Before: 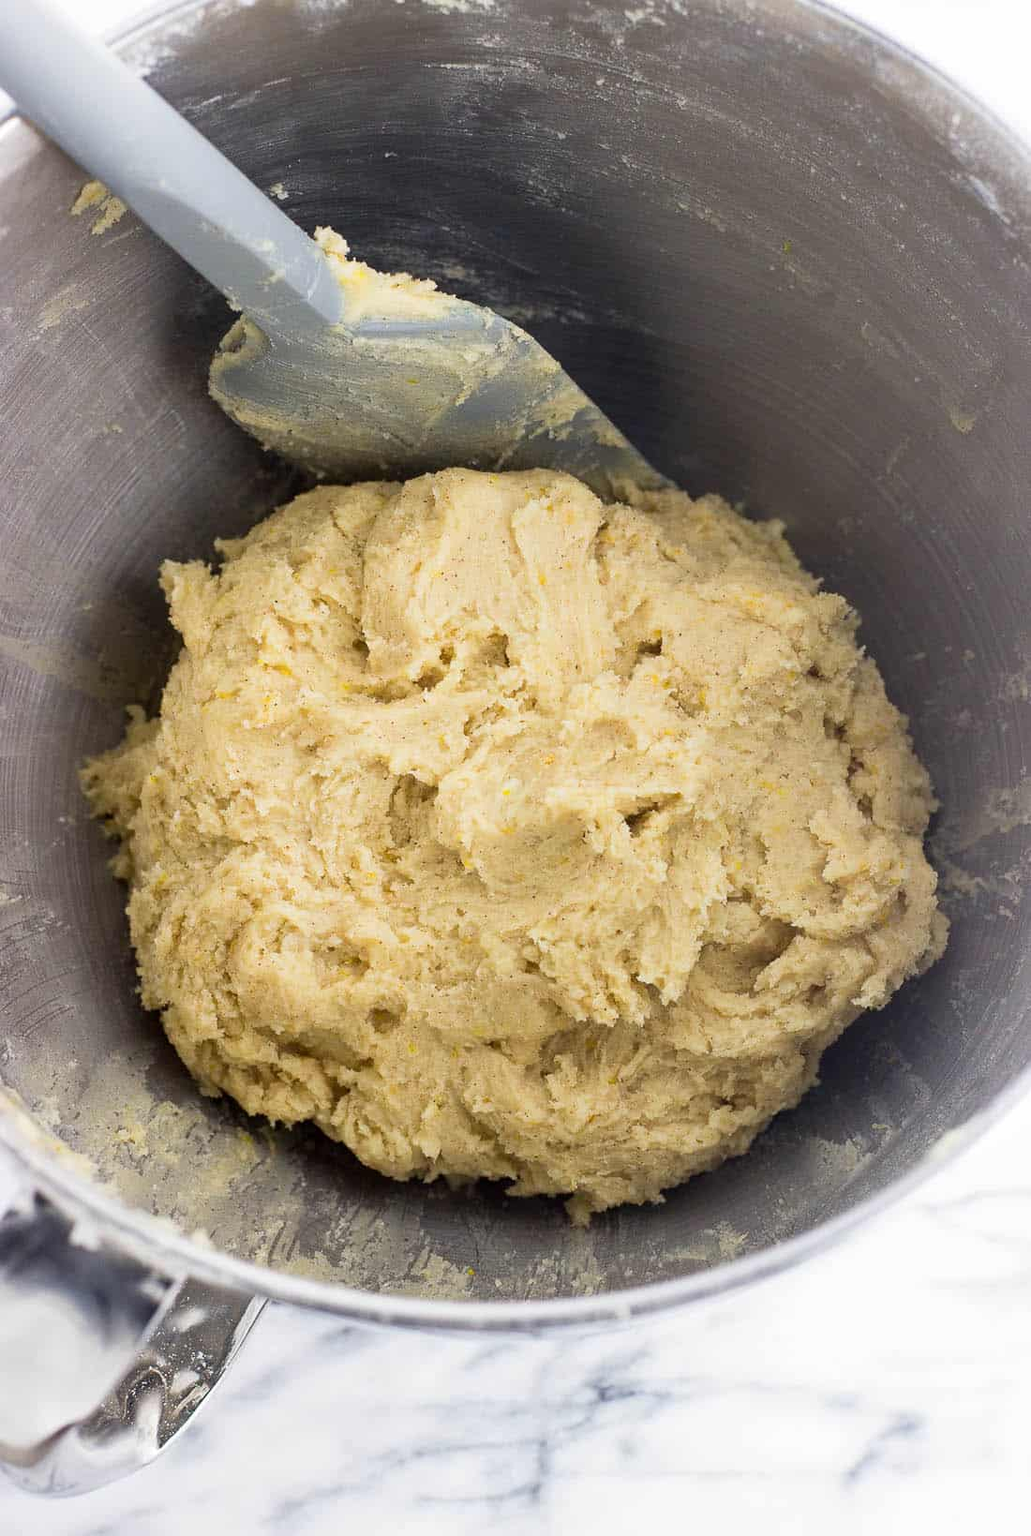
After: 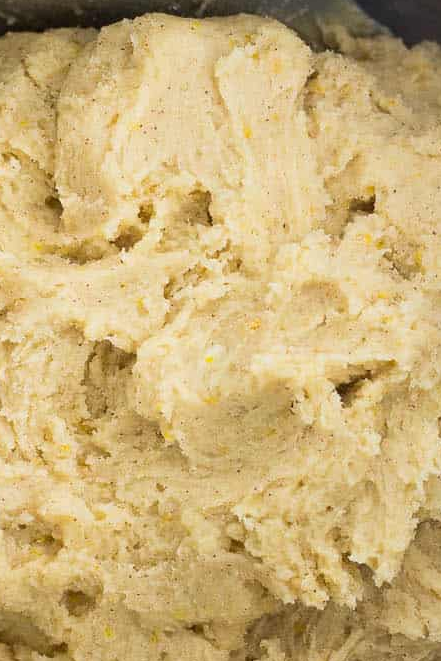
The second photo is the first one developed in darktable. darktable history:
crop: left 30.162%, top 29.661%, right 29.668%, bottom 29.966%
